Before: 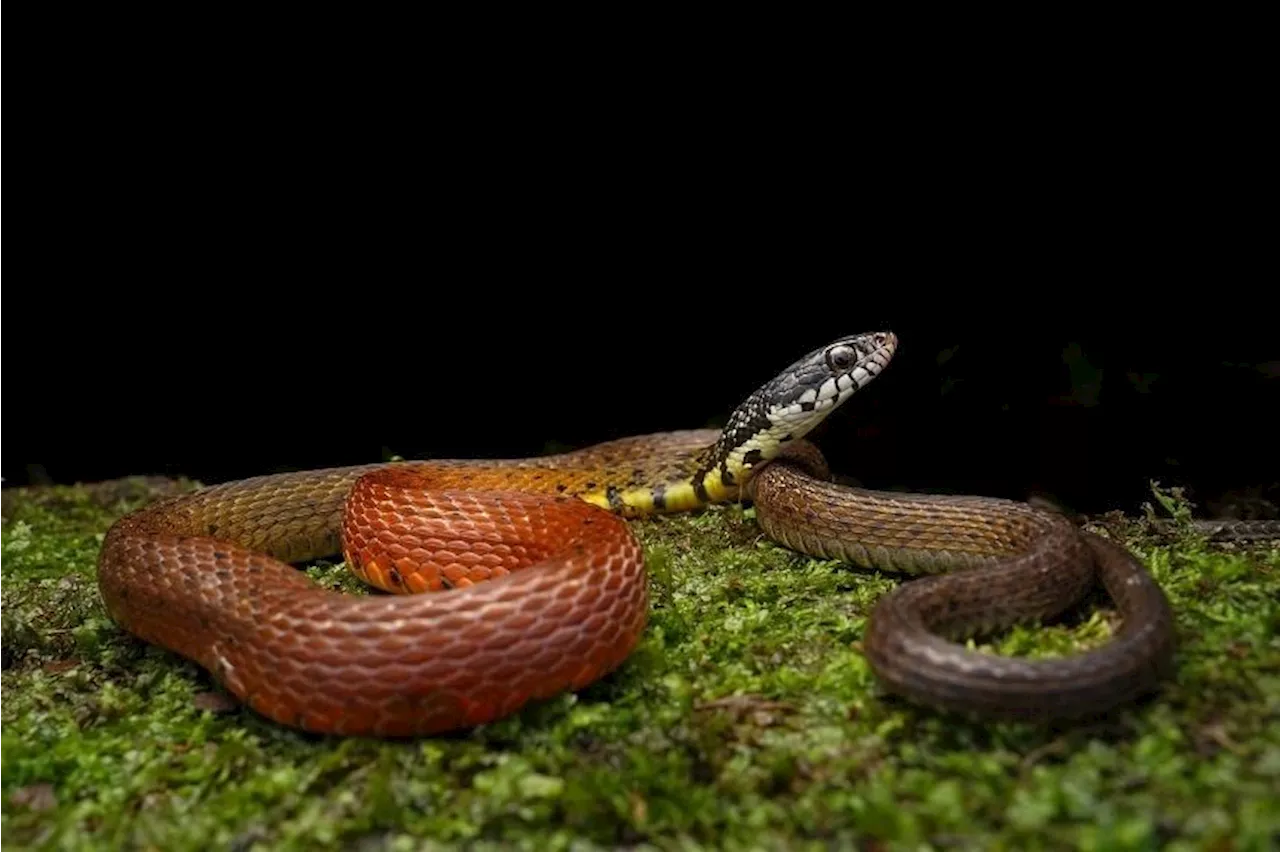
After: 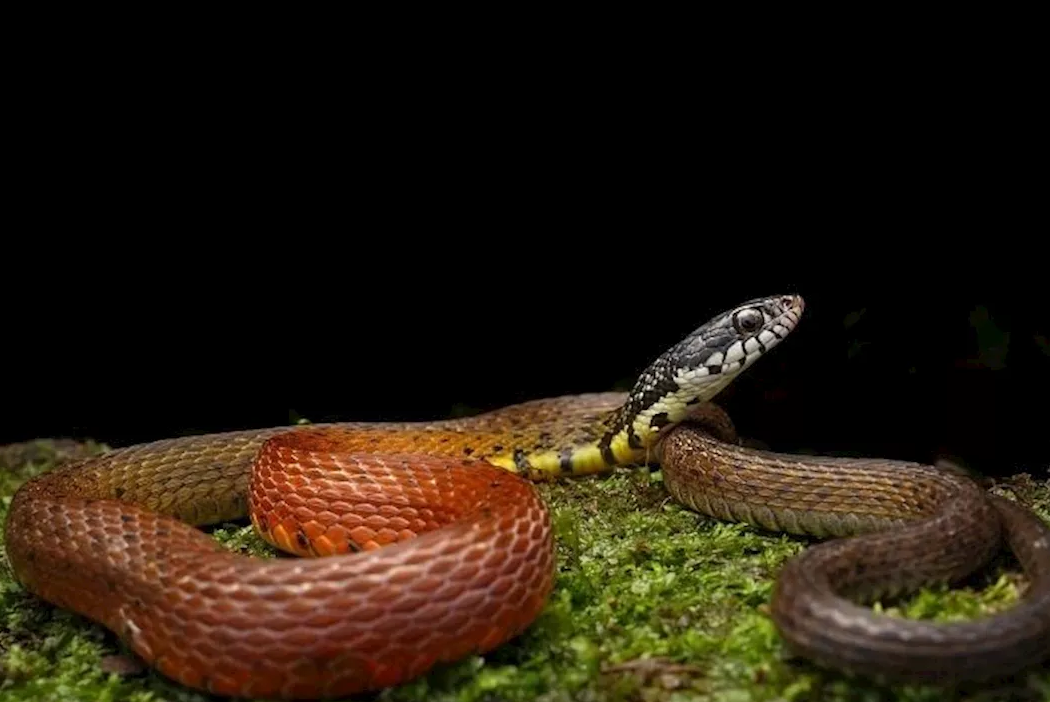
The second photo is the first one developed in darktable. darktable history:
crop and rotate: left 7.288%, top 4.383%, right 10.616%, bottom 13.114%
